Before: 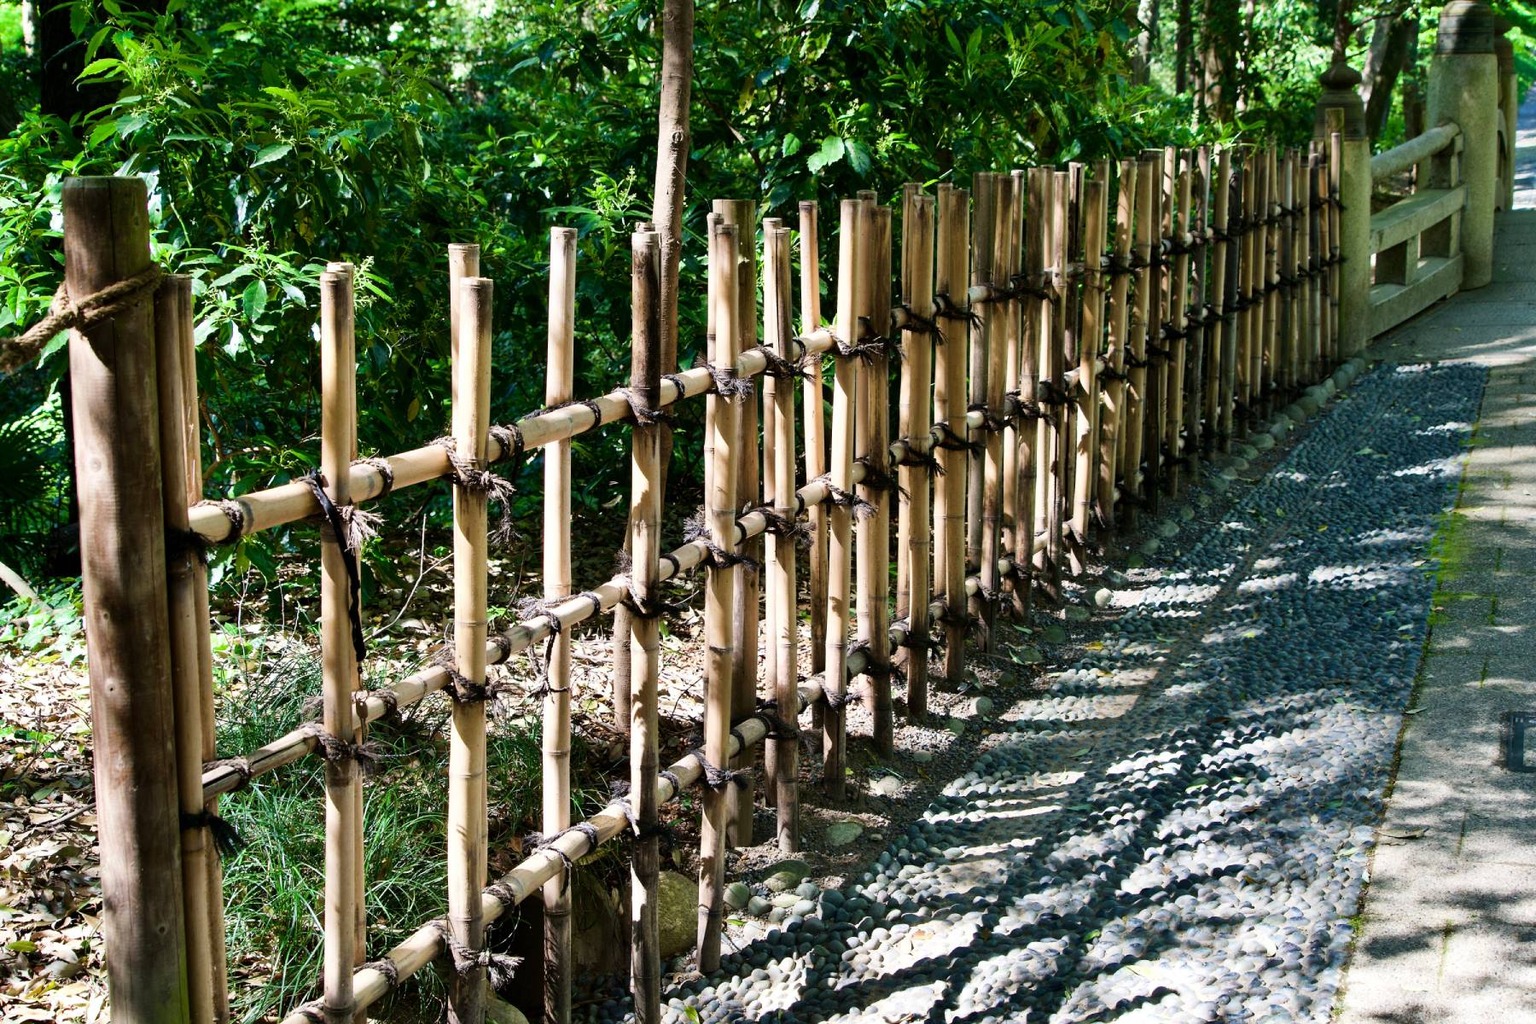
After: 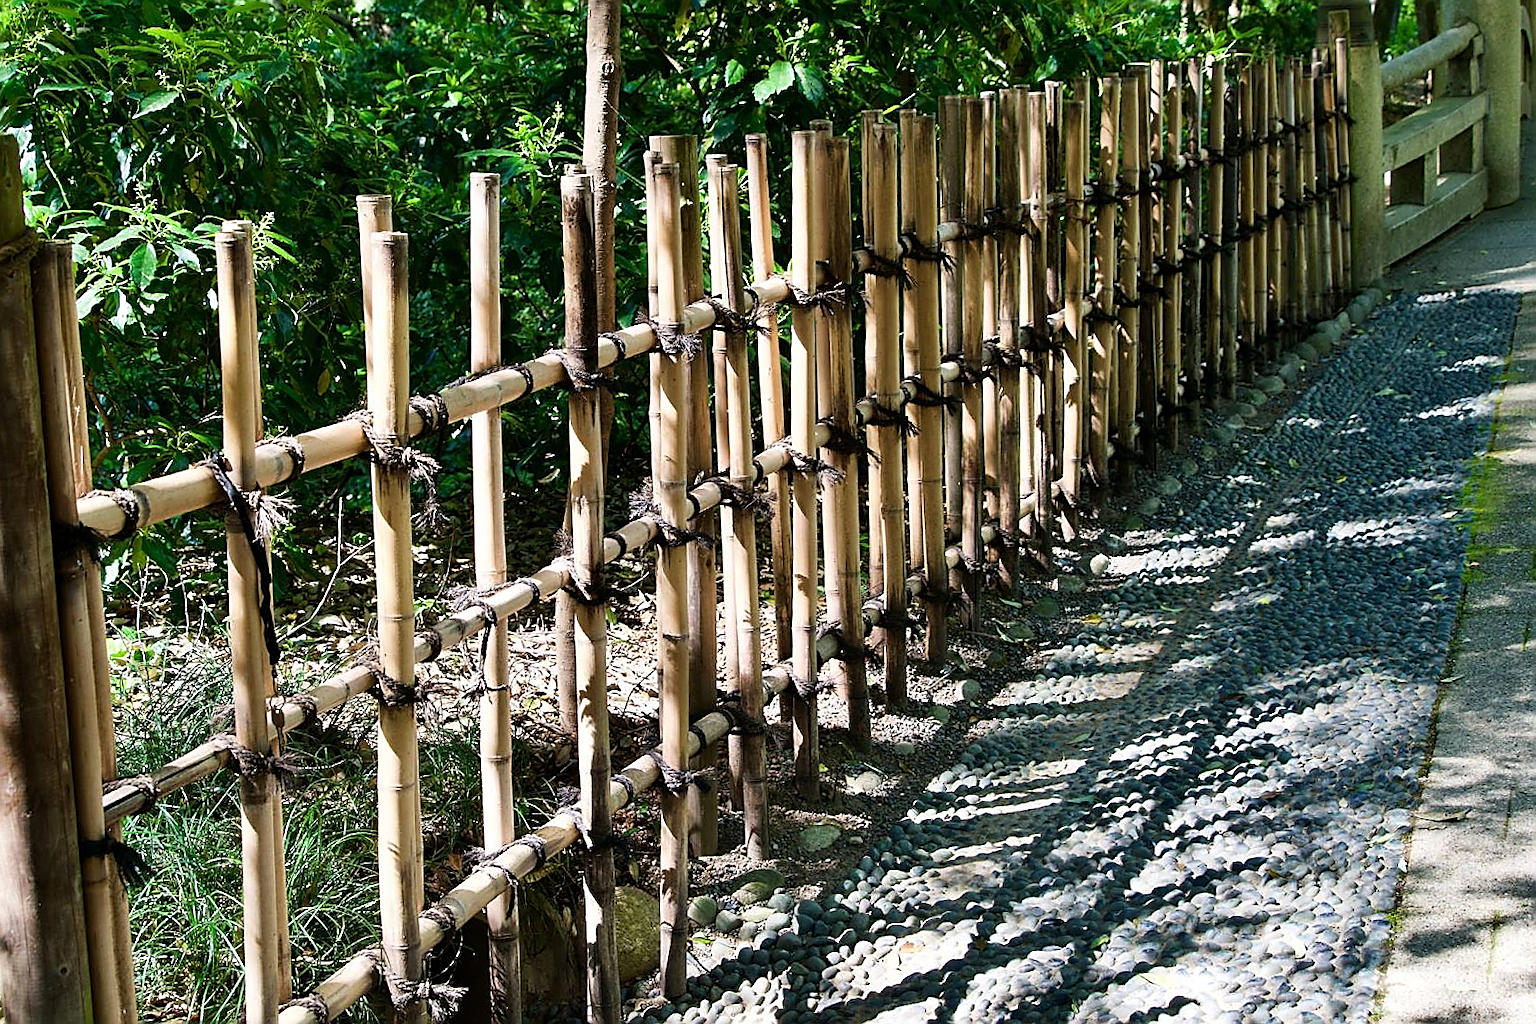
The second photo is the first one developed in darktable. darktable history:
sharpen: radius 1.4, amount 1.25, threshold 0.7
crop and rotate: angle 1.96°, left 5.673%, top 5.673%
